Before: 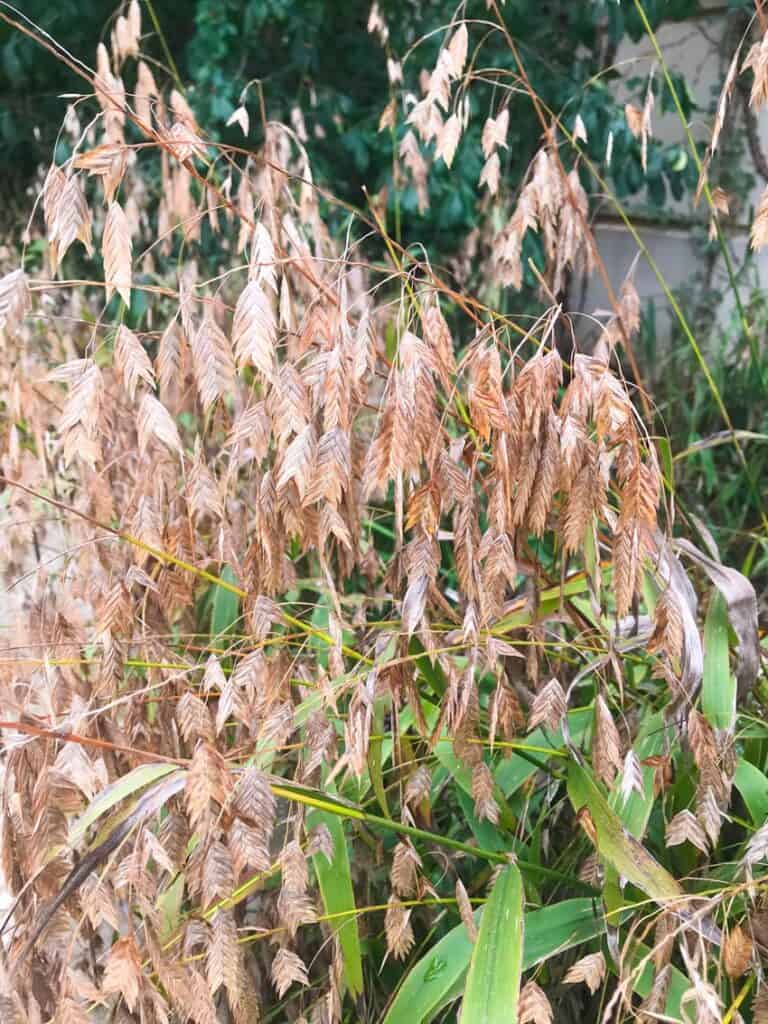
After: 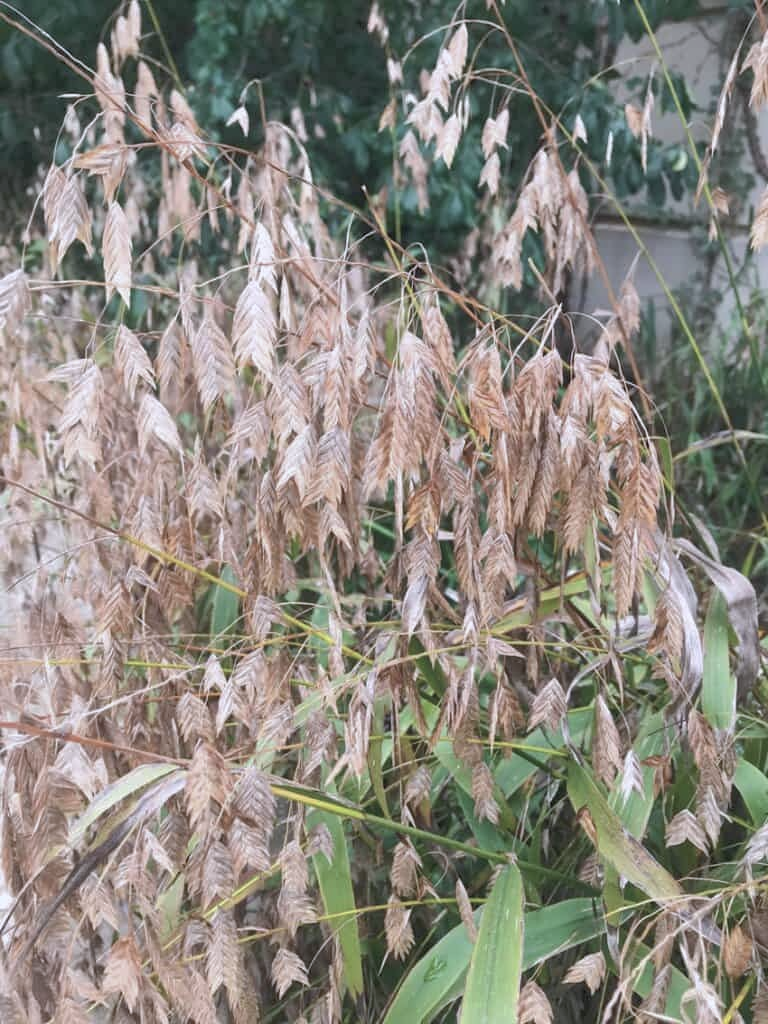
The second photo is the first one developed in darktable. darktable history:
shadows and highlights: on, module defaults
levels: levels [0.016, 0.5, 0.996]
contrast brightness saturation: contrast -0.045, saturation -0.413
color calibration: illuminant as shot in camera, x 0.358, y 0.373, temperature 4628.91 K
